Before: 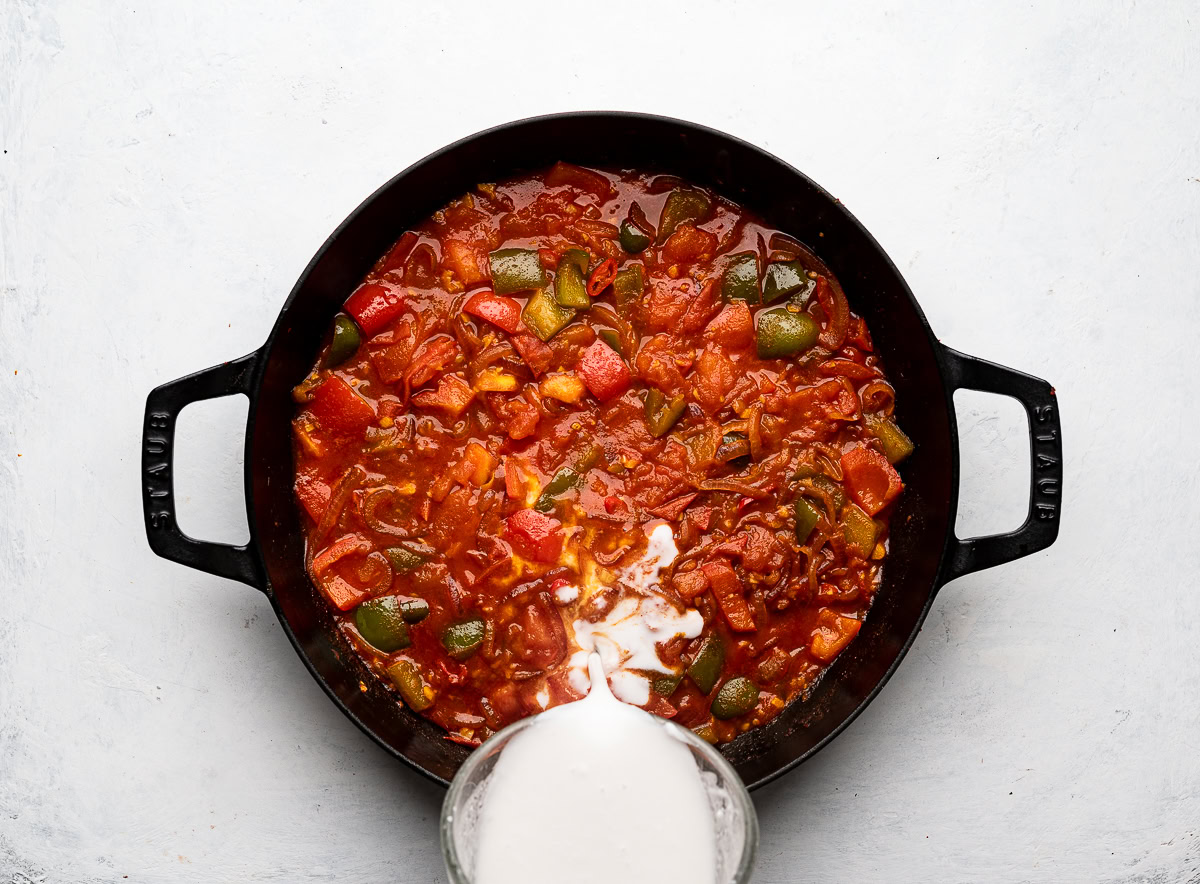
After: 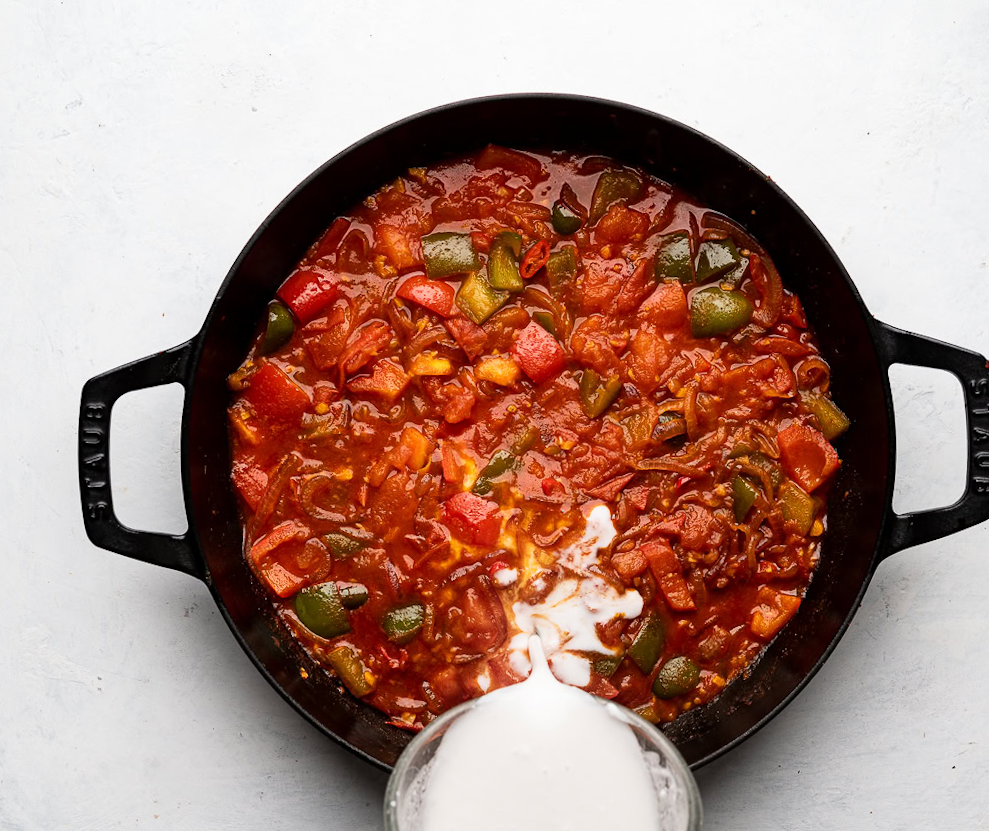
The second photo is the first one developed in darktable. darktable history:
crop and rotate: angle 1.12°, left 4.193%, top 0.785%, right 11.187%, bottom 2.685%
